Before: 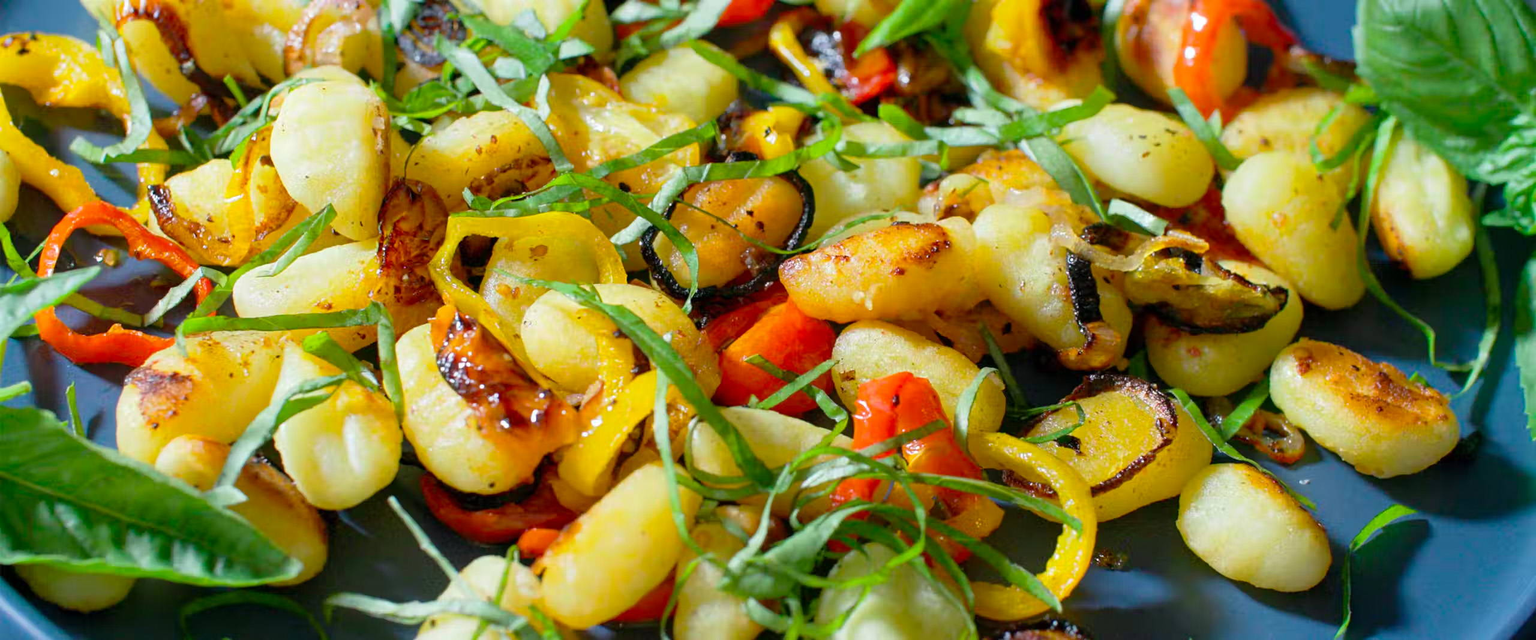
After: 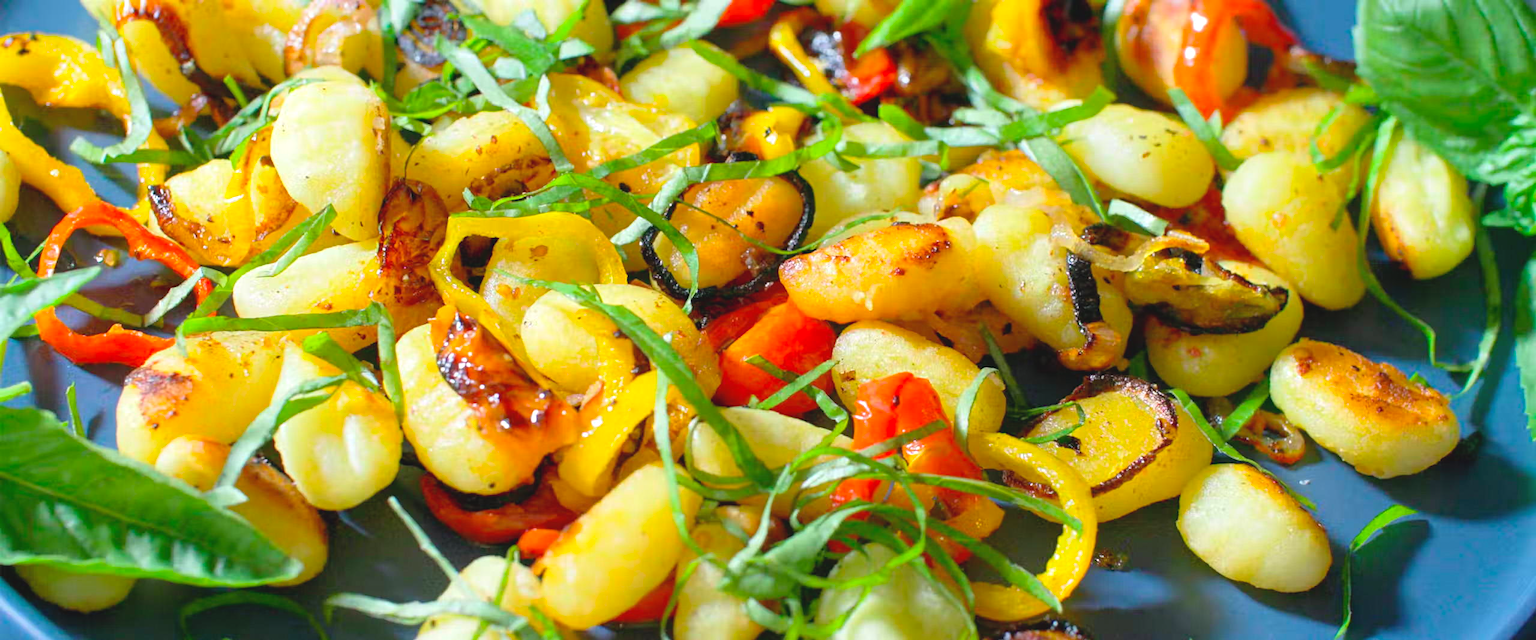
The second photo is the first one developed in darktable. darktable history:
exposure: exposure 0.4 EV, compensate highlight preservation false
contrast brightness saturation: contrast -0.1, brightness 0.05, saturation 0.08
tone equalizer: on, module defaults
